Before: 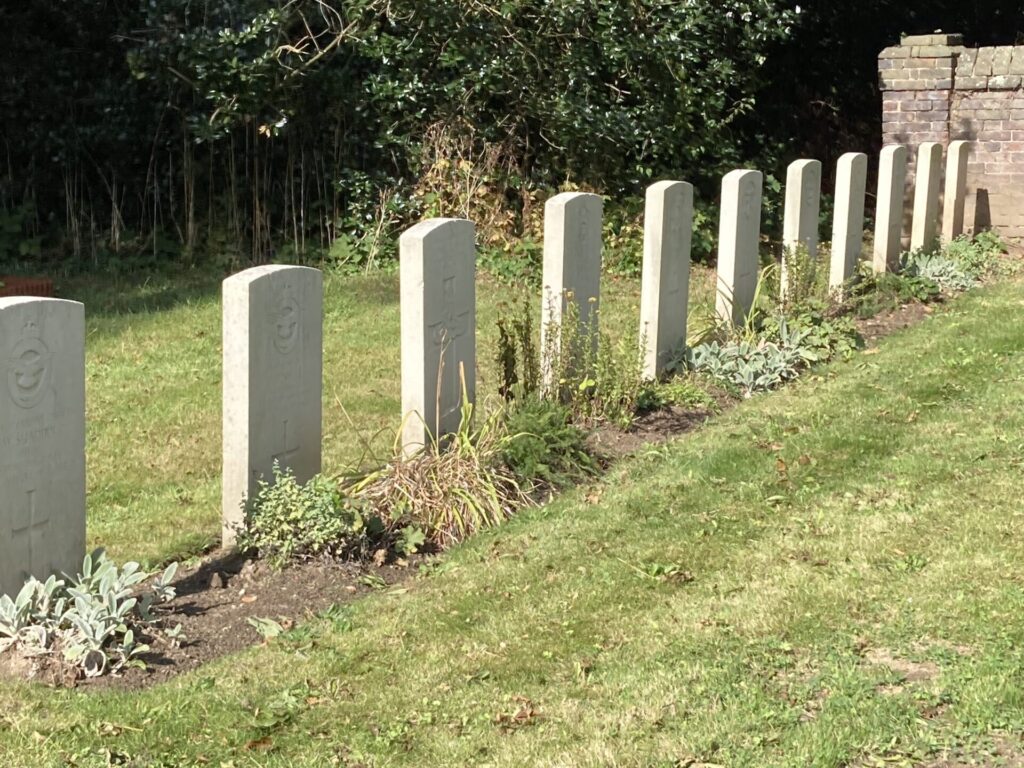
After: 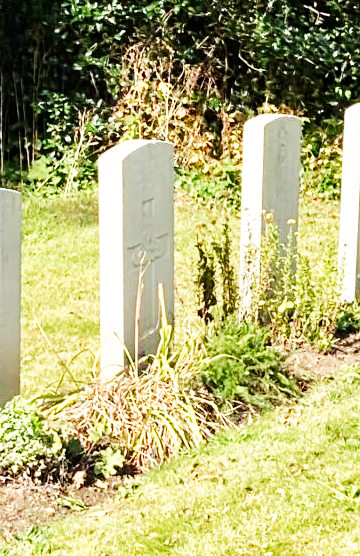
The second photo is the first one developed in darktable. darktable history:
crop and rotate: left 29.476%, top 10.214%, right 35.32%, bottom 17.333%
contrast equalizer: octaves 7, y [[0.509, 0.514, 0.523, 0.542, 0.578, 0.603], [0.5 ×6], [0.509, 0.514, 0.523, 0.542, 0.578, 0.603], [0.001, 0.002, 0.003, 0.005, 0.01, 0.013], [0.001, 0.002, 0.003, 0.005, 0.01, 0.013]]
color calibration: x 0.342, y 0.355, temperature 5146 K
base curve: curves: ch0 [(0, 0) (0.007, 0.004) (0.027, 0.03) (0.046, 0.07) (0.207, 0.54) (0.442, 0.872) (0.673, 0.972) (1, 1)], preserve colors none
